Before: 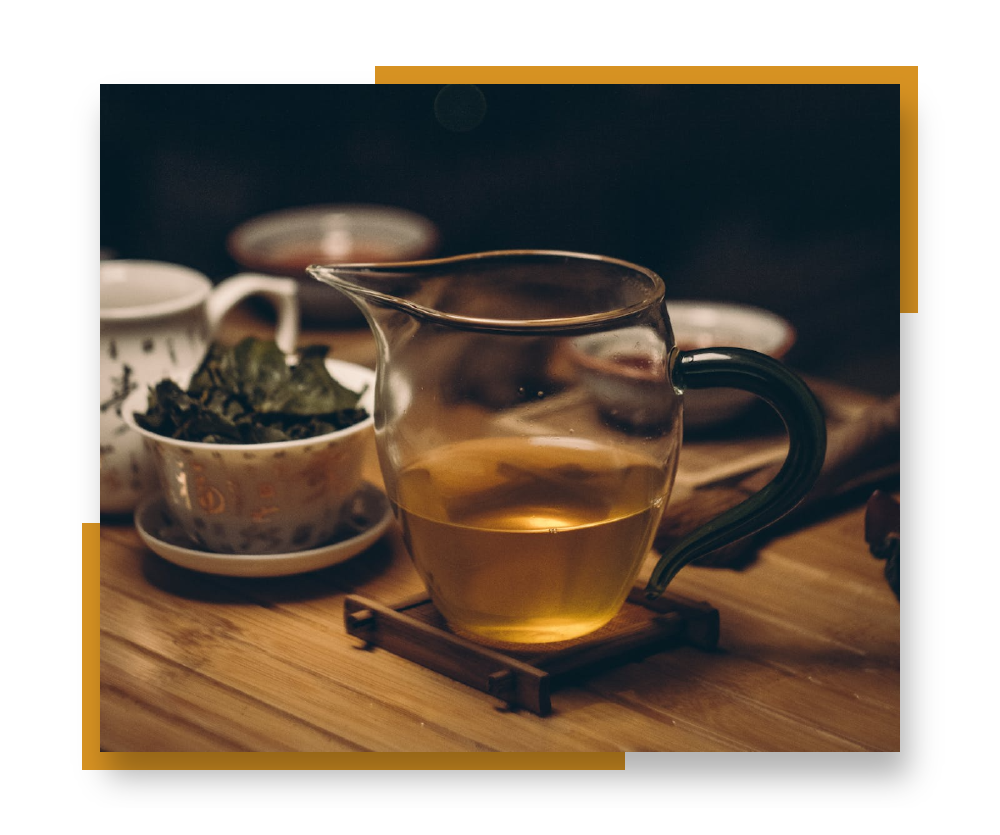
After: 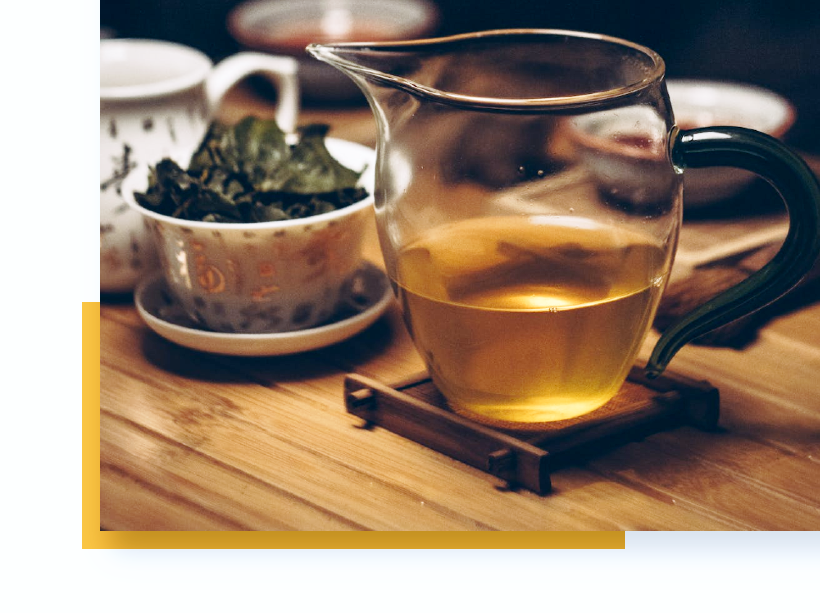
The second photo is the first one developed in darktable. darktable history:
crop: top 26.531%, right 17.959%
base curve: curves: ch0 [(0, 0) (0.005, 0.002) (0.15, 0.3) (0.4, 0.7) (0.75, 0.95) (1, 1)], preserve colors none
color calibration: x 0.372, y 0.386, temperature 4283.97 K
